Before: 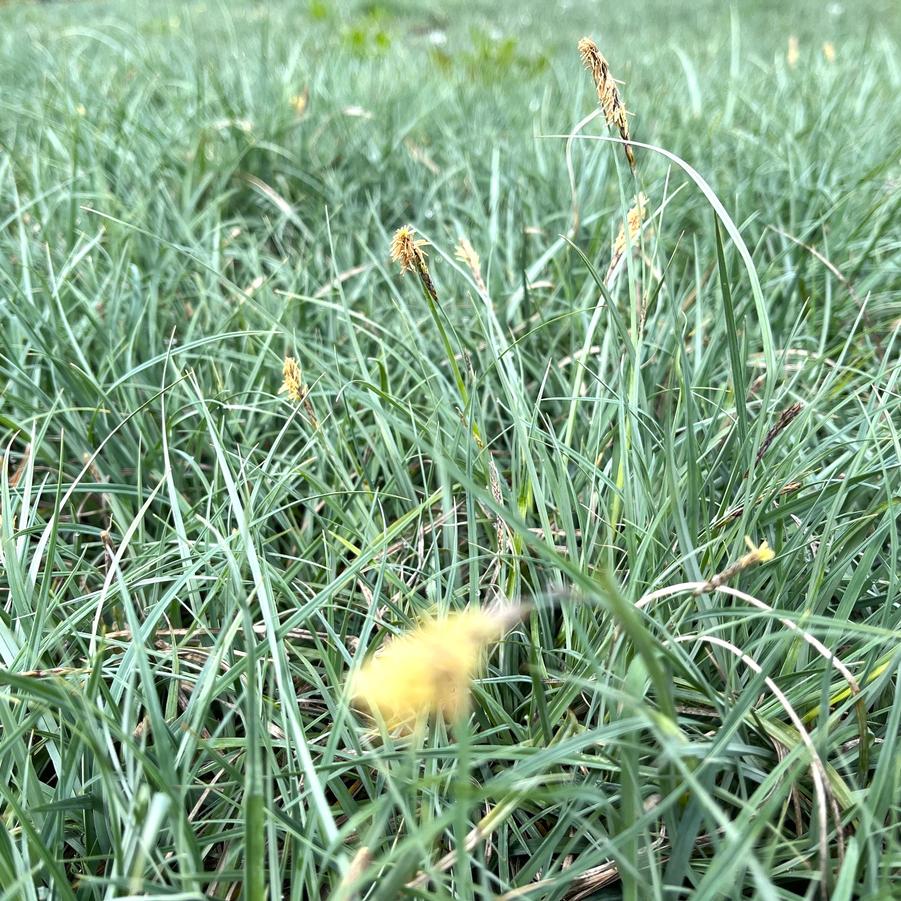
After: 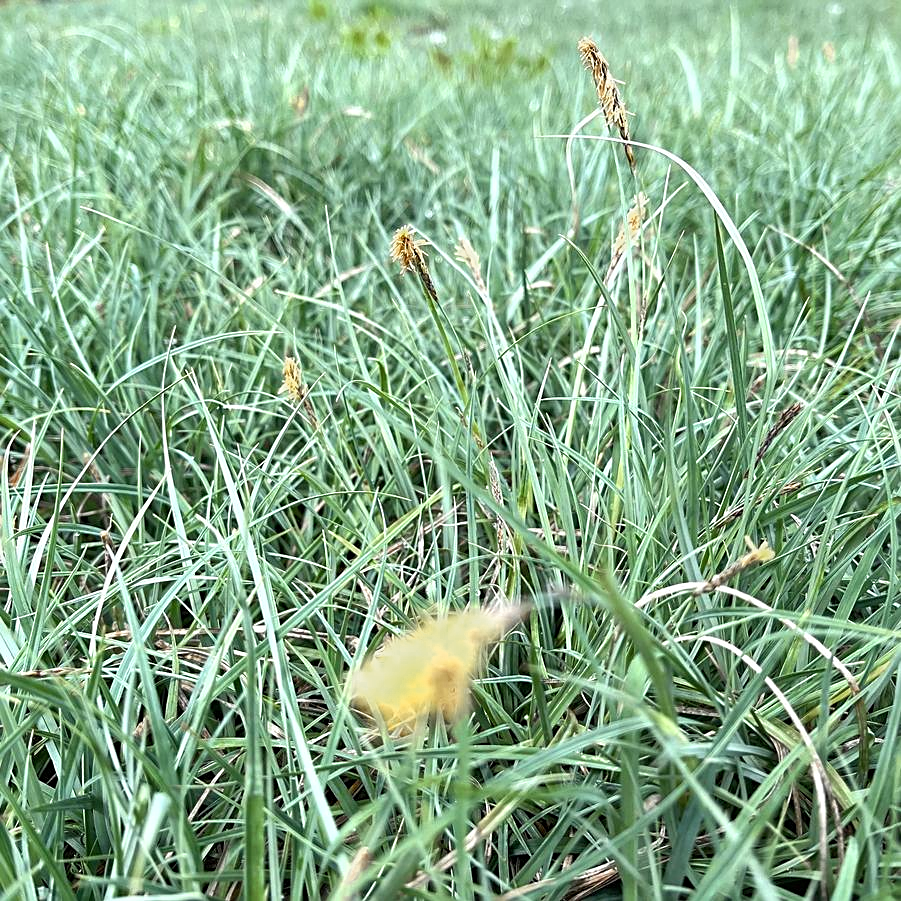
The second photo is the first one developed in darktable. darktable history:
sharpen: on, module defaults
color zones: curves: ch0 [(0.11, 0.396) (0.195, 0.36) (0.25, 0.5) (0.303, 0.412) (0.357, 0.544) (0.75, 0.5) (0.967, 0.328)]; ch1 [(0, 0.468) (0.112, 0.512) (0.202, 0.6) (0.25, 0.5) (0.307, 0.352) (0.357, 0.544) (0.75, 0.5) (0.963, 0.524)]
